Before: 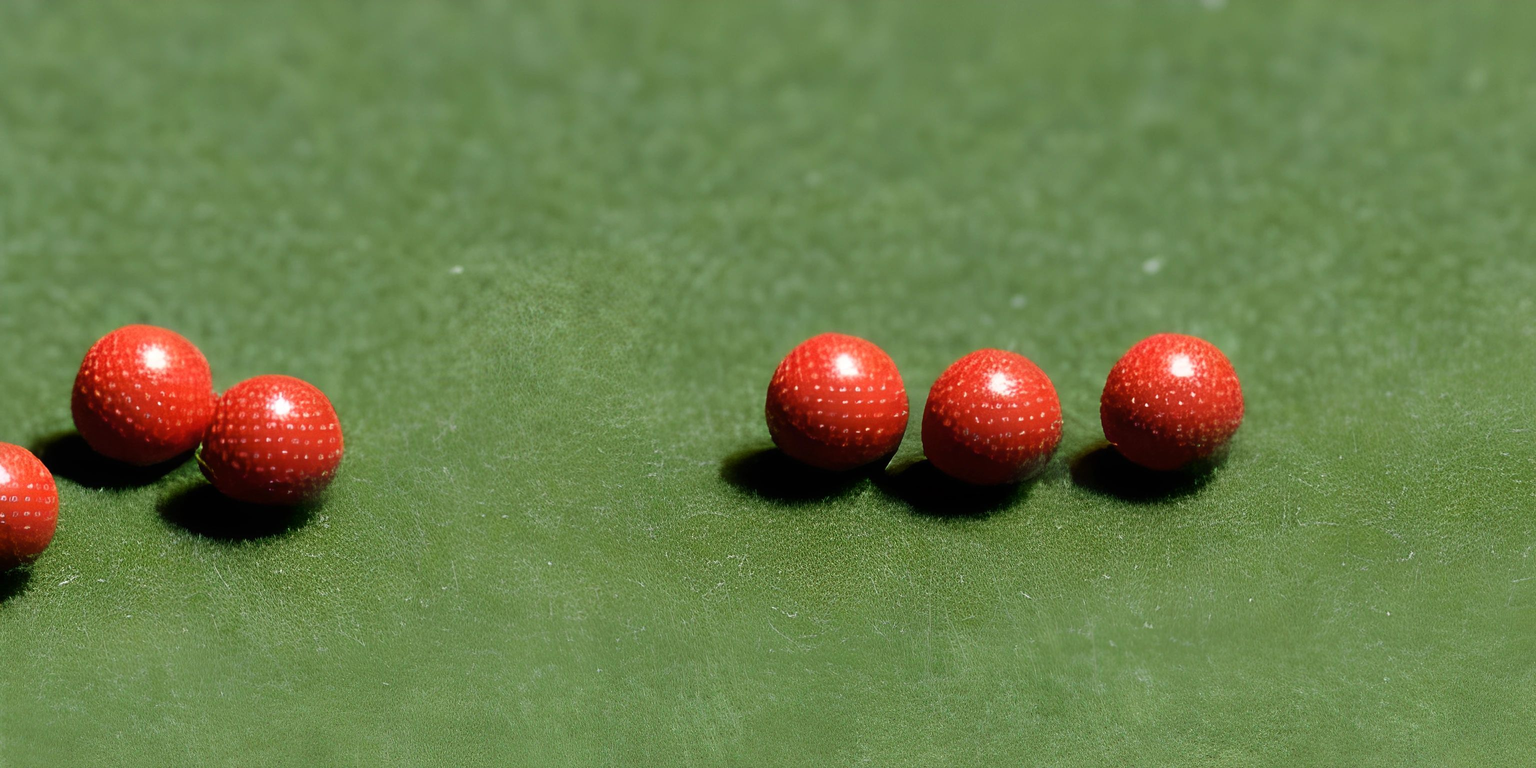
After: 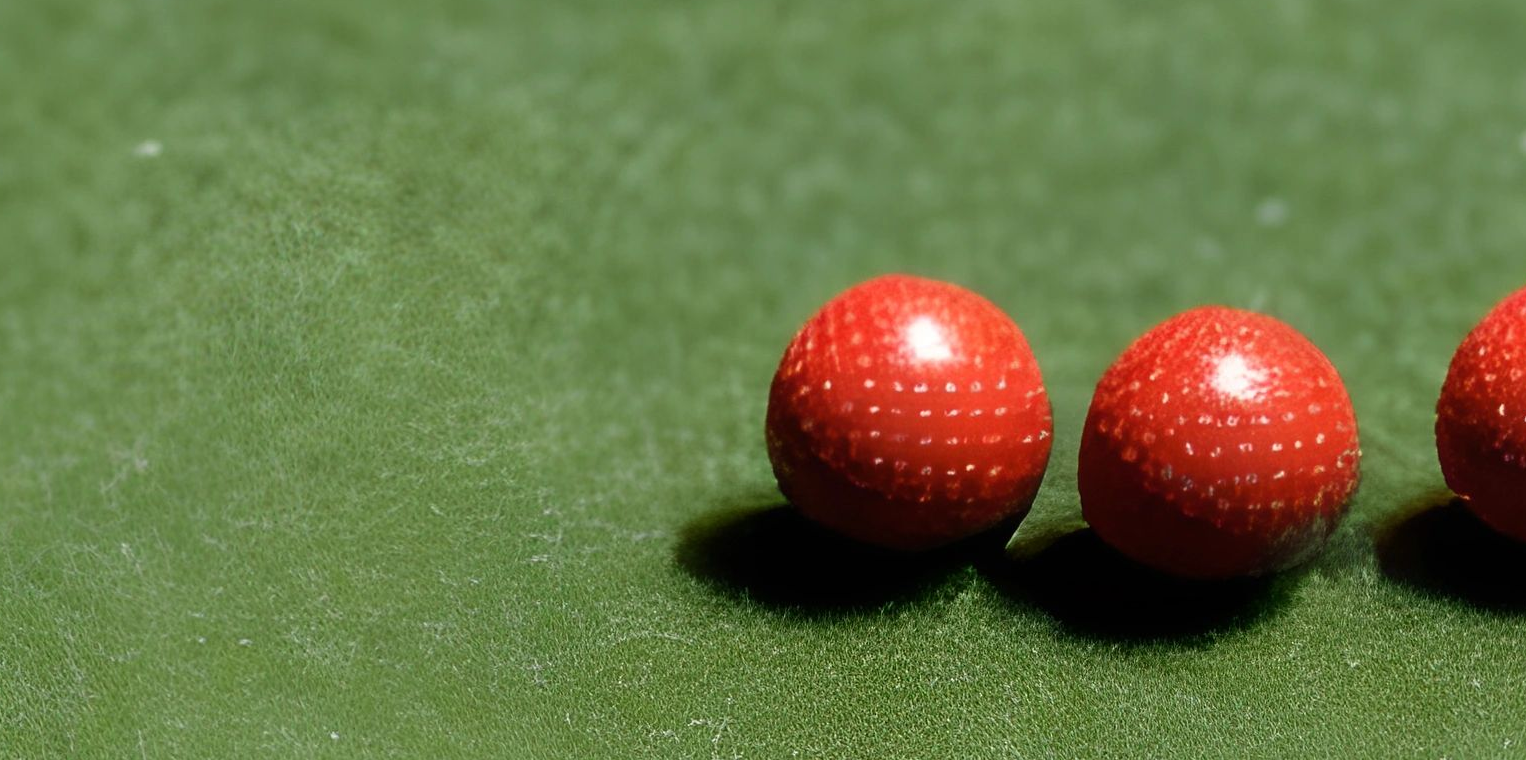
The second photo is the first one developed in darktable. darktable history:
crop: left 24.924%, top 25.487%, right 25.376%, bottom 25%
